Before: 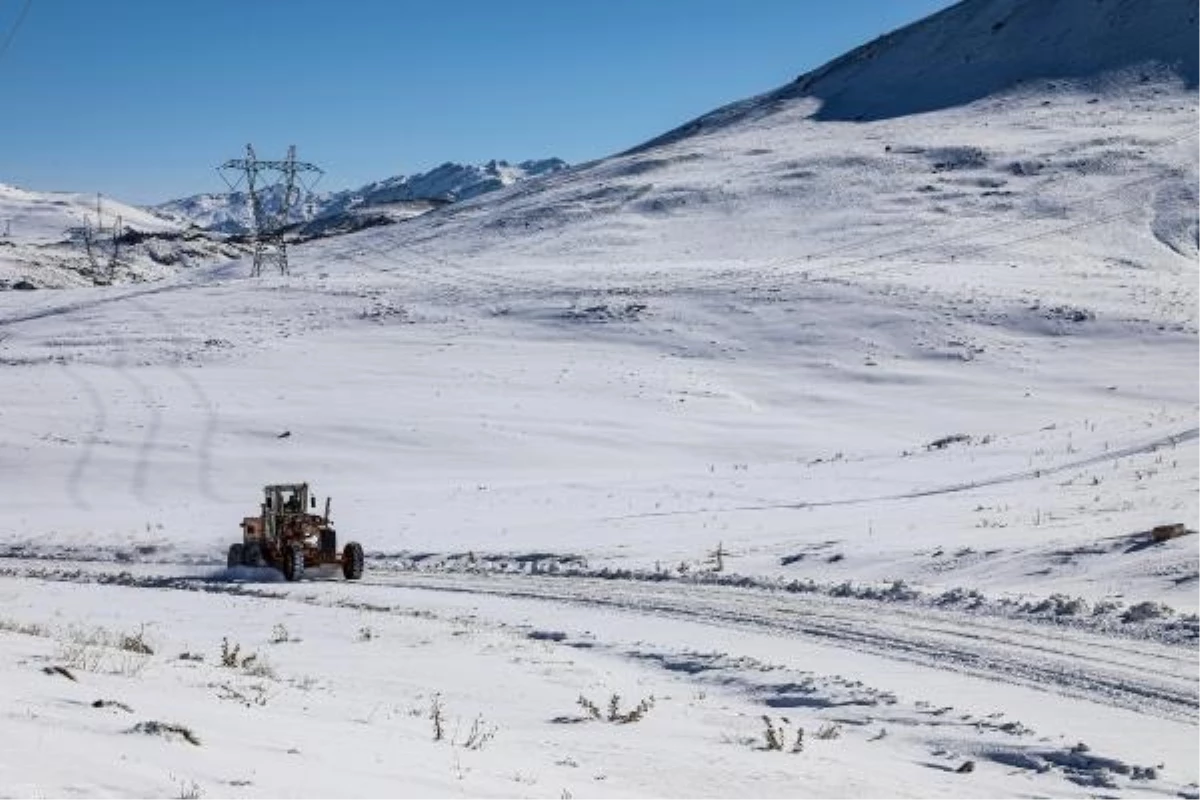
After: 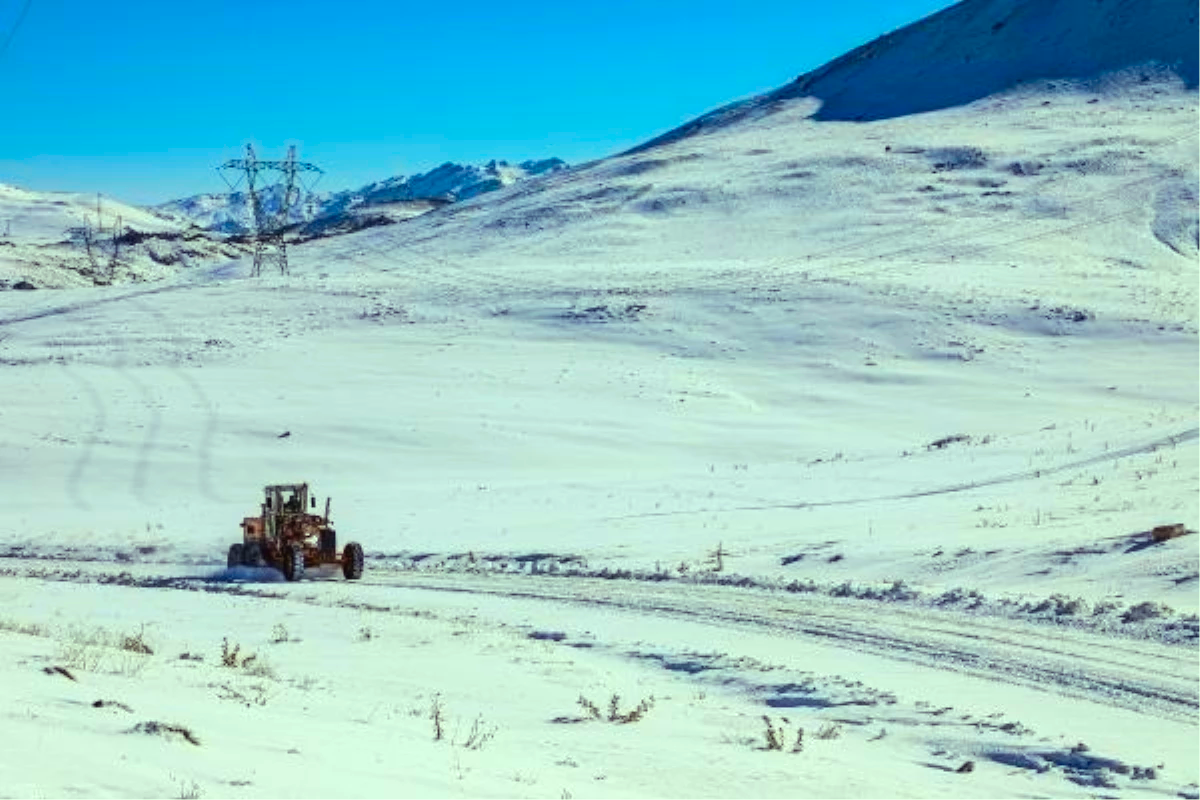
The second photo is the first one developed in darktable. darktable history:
color balance rgb: highlights gain › luminance 15.407%, highlights gain › chroma 7.018%, highlights gain › hue 123.58°, global offset › luminance 0.217%, linear chroma grading › global chroma 49.393%, perceptual saturation grading › global saturation 0.284%, perceptual brilliance grading › mid-tones 9.914%, perceptual brilliance grading › shadows 15.293%
